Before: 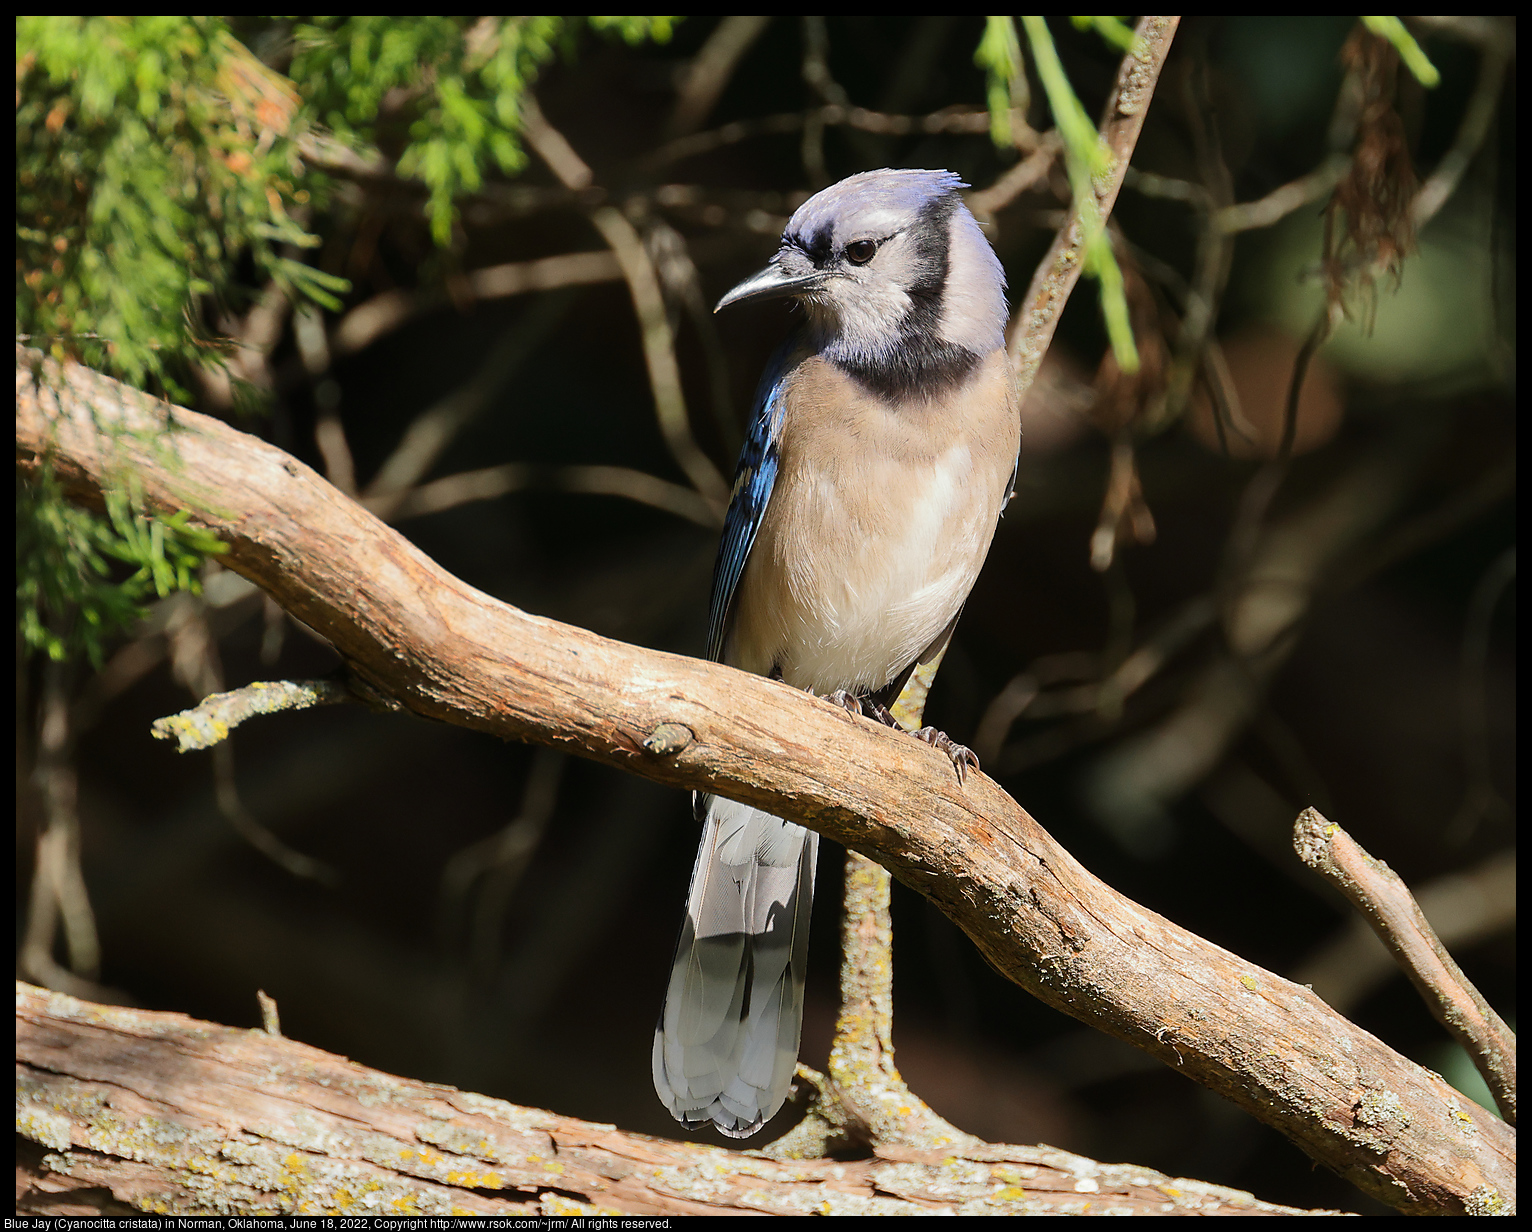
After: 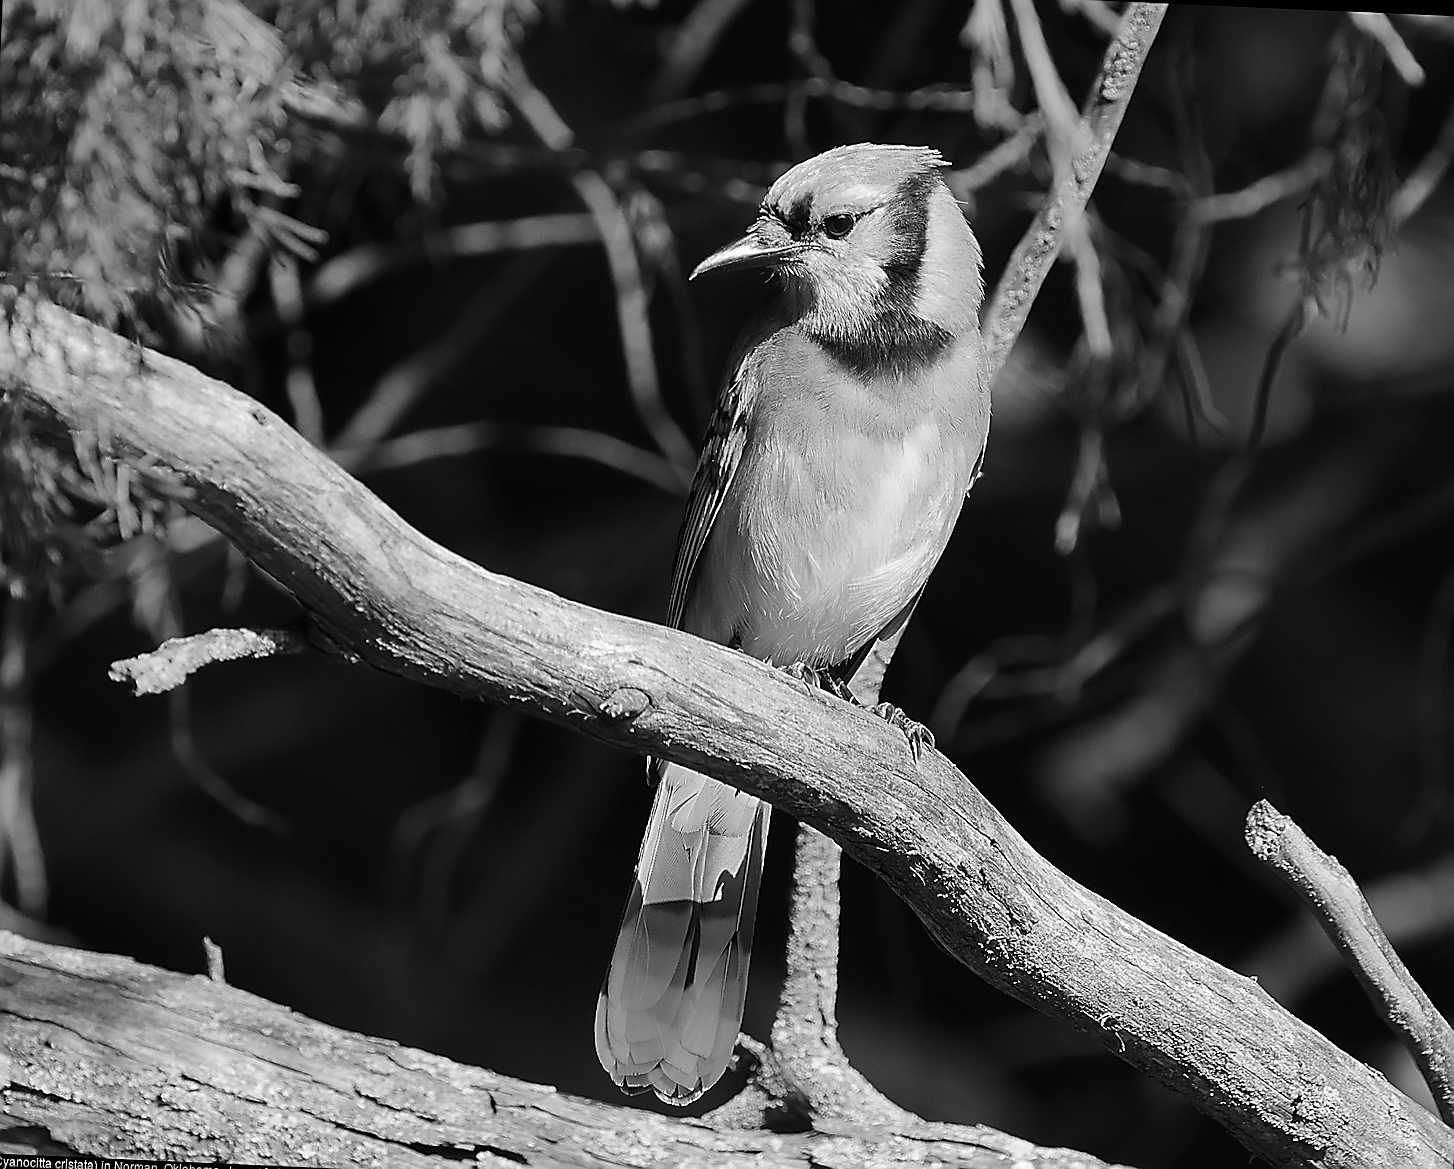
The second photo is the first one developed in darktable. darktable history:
crop and rotate: angle -2.51°
color calibration: output gray [0.28, 0.41, 0.31, 0], gray › normalize channels true, x 0.37, y 0.382, temperature 4318.01 K, gamut compression 0.022
tone equalizer: edges refinement/feathering 500, mask exposure compensation -1.57 EV, preserve details no
sharpen: radius 1.404, amount 1.256, threshold 0.74
